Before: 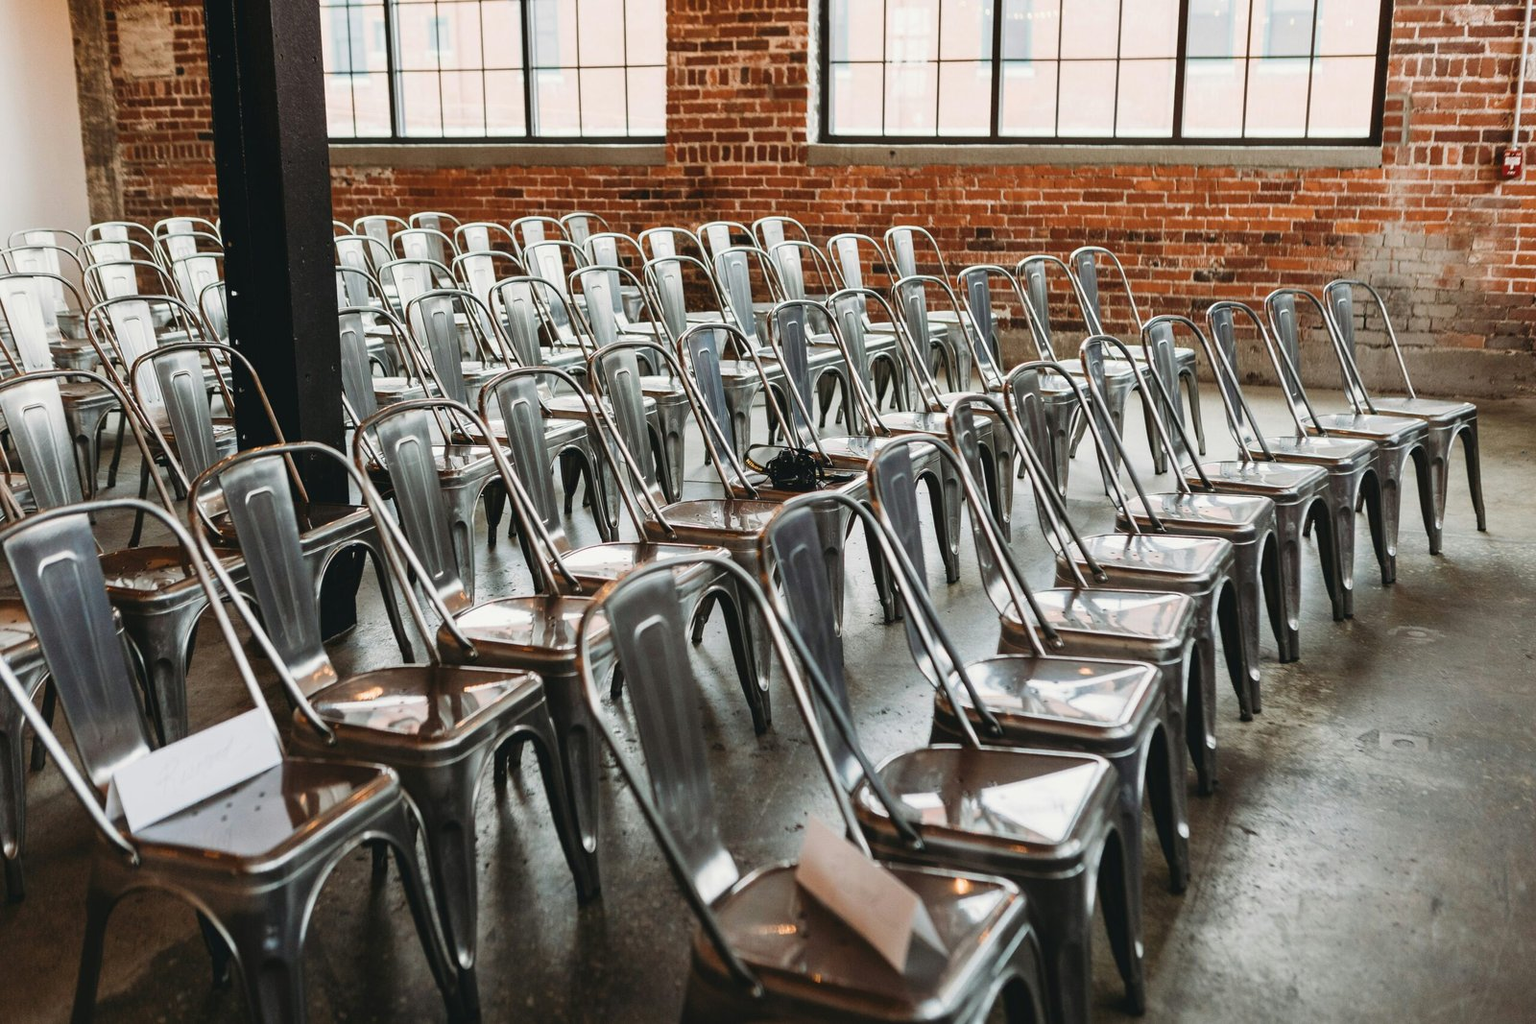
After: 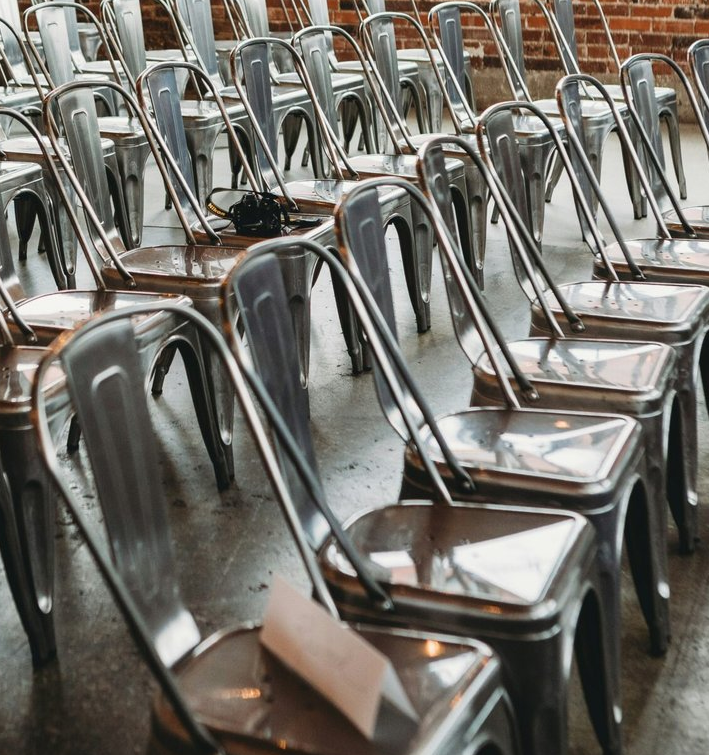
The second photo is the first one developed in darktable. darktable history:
crop: left 35.606%, top 25.853%, right 20.034%, bottom 3.35%
